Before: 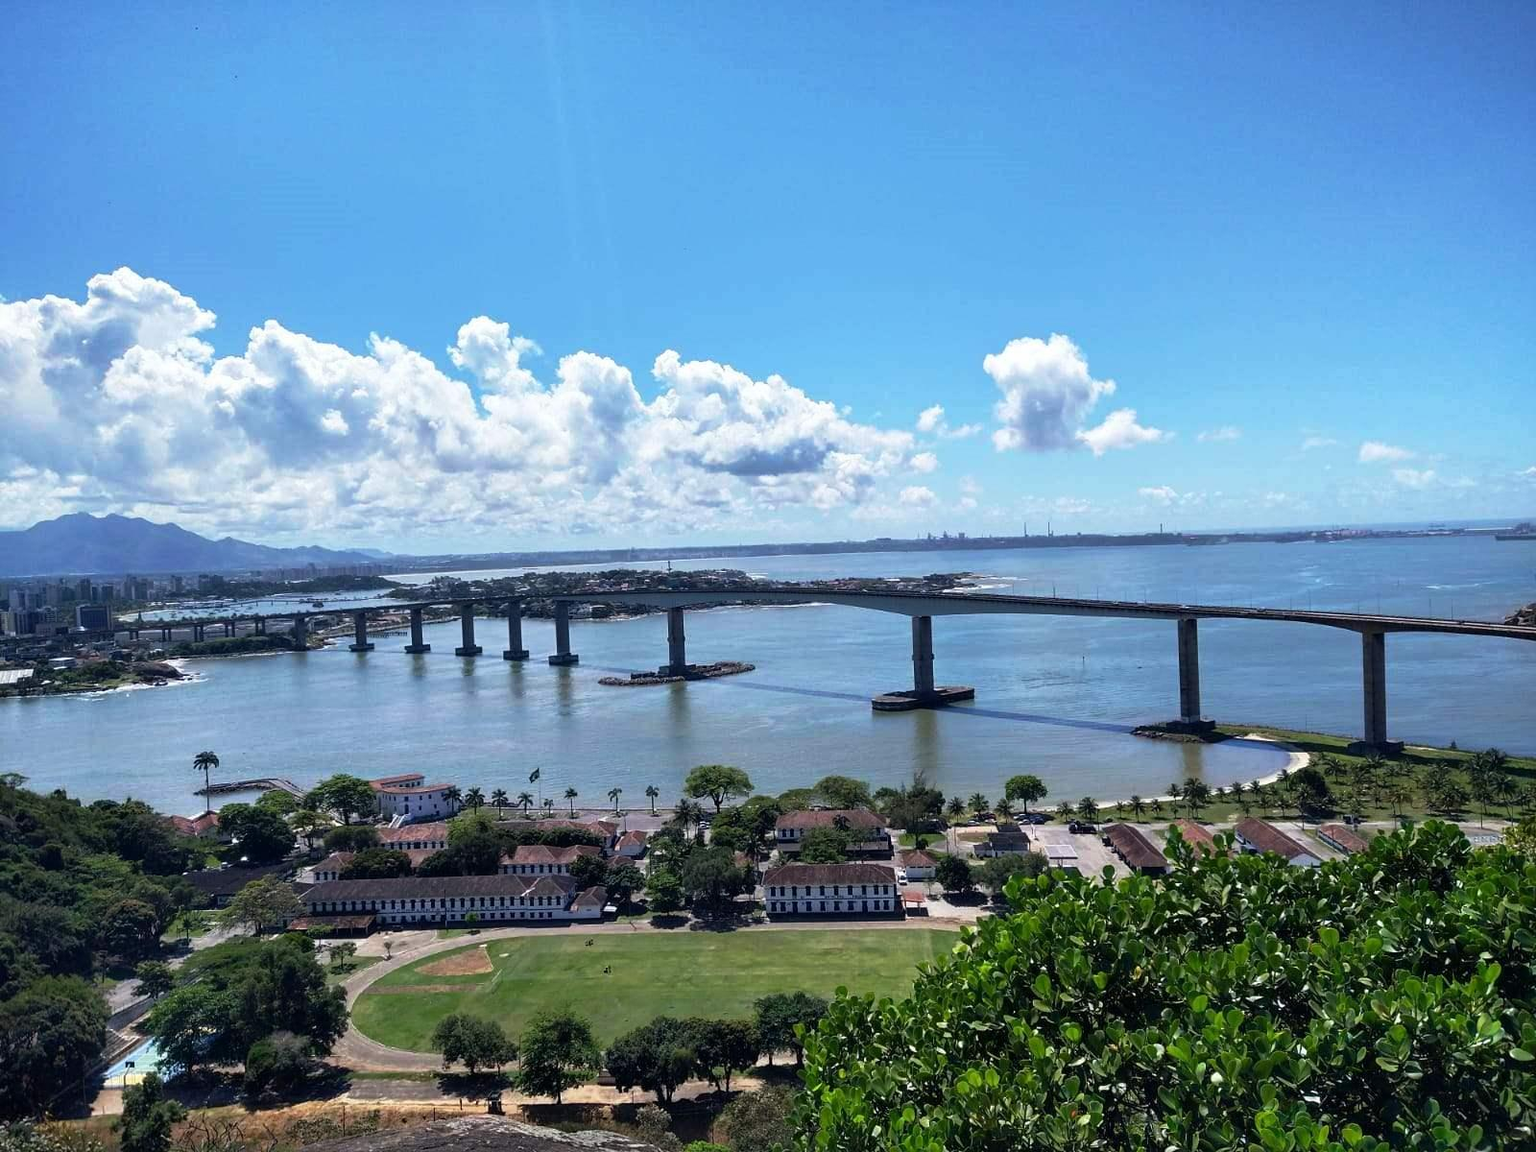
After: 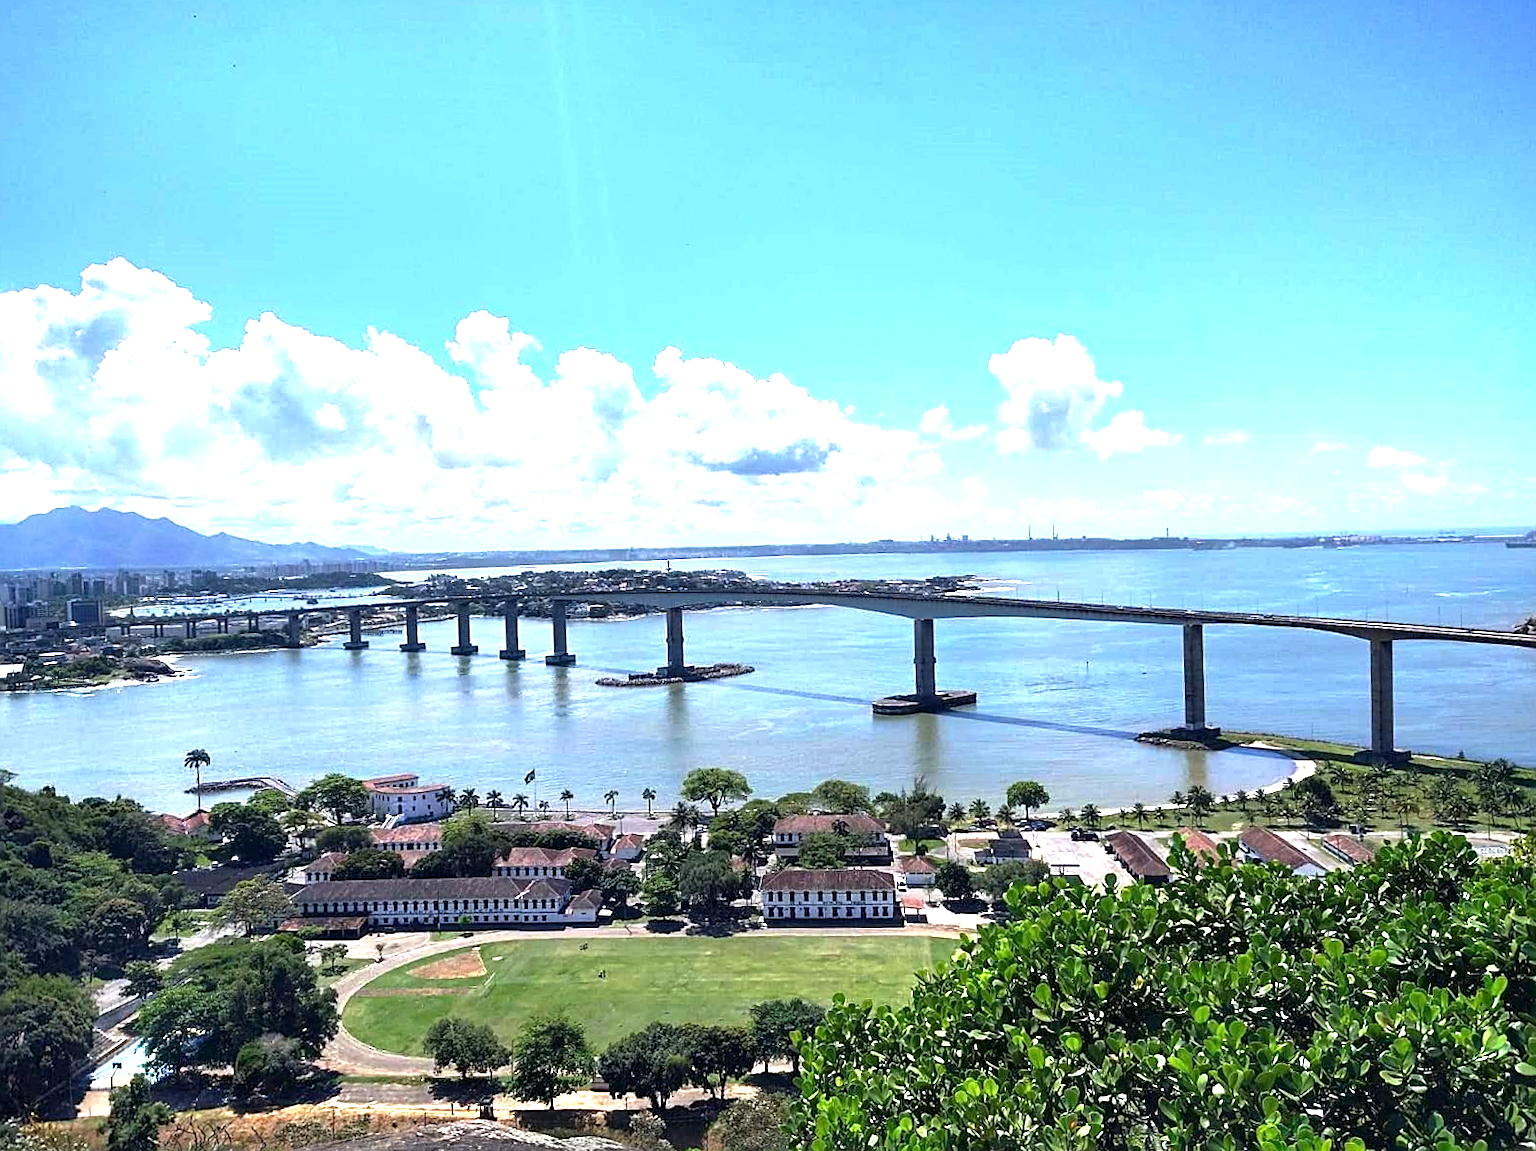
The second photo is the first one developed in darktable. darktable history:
crop and rotate: angle -0.55°
exposure: exposure 1.074 EV, compensate exposure bias true, compensate highlight preservation false
sharpen: on, module defaults
